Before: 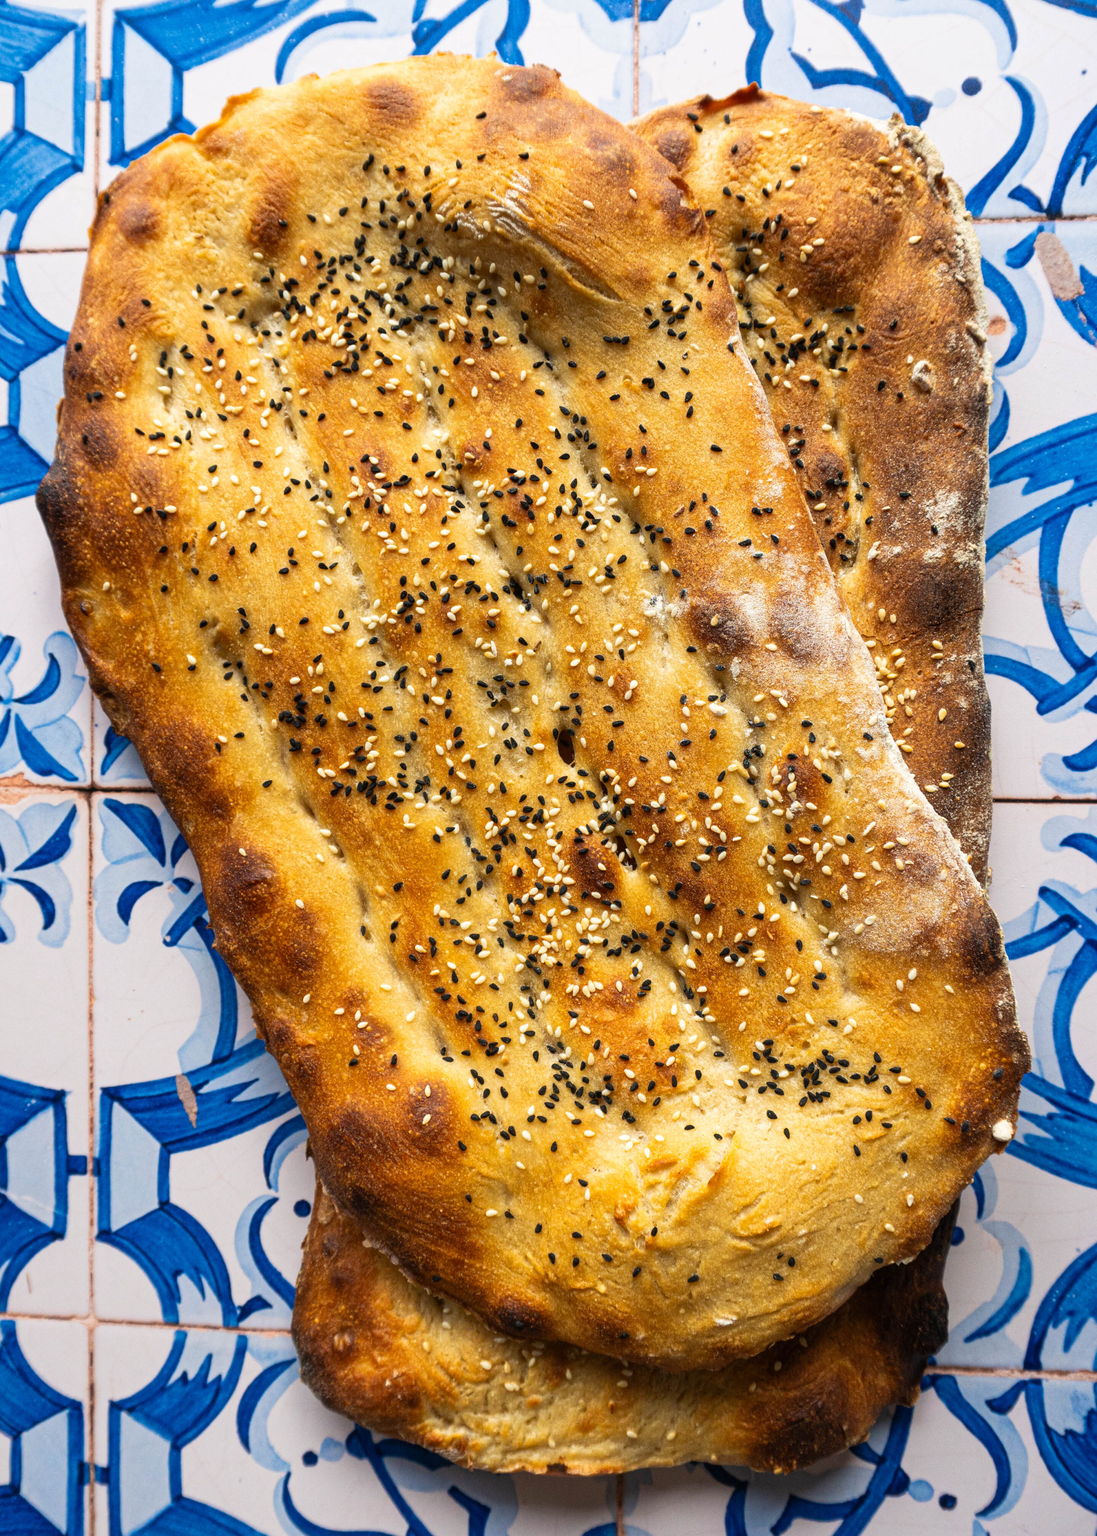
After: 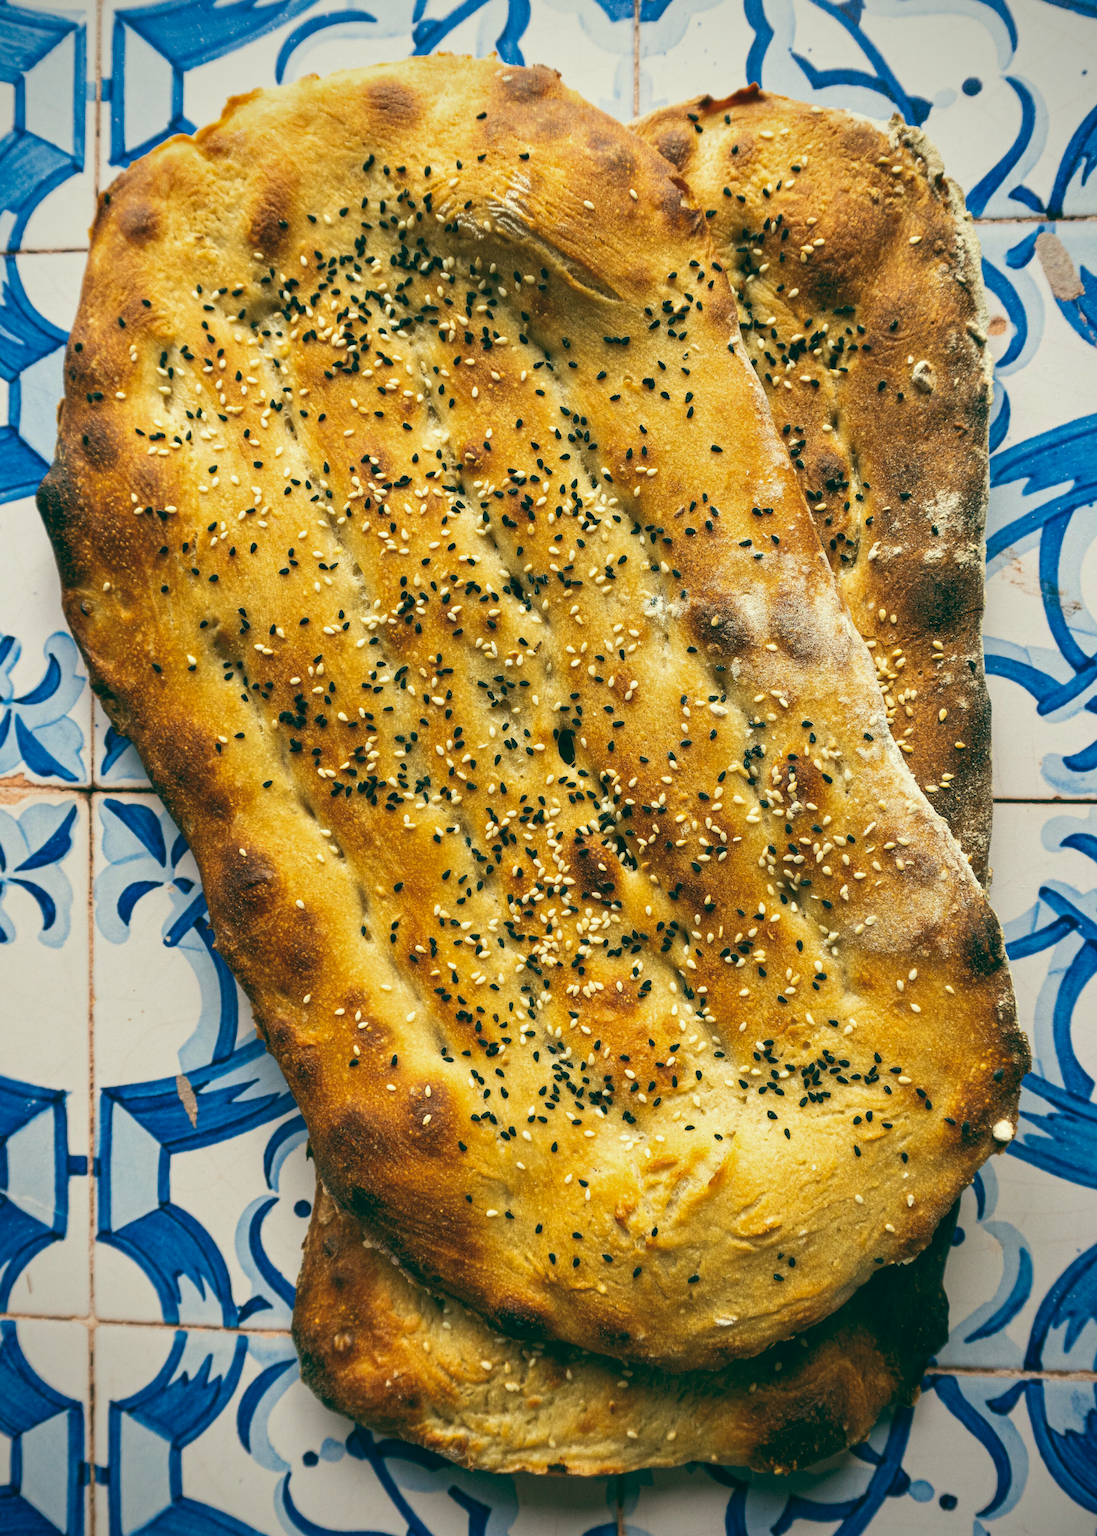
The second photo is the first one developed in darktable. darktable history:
vignetting: saturation 0, unbound false
color balance: lift [1.005, 0.99, 1.007, 1.01], gamma [1, 1.034, 1.032, 0.966], gain [0.873, 1.055, 1.067, 0.933]
white balance: emerald 1
contrast equalizer: y [[0.509, 0.517, 0.523, 0.523, 0.517, 0.509], [0.5 ×6], [0.5 ×6], [0 ×6], [0 ×6]]
